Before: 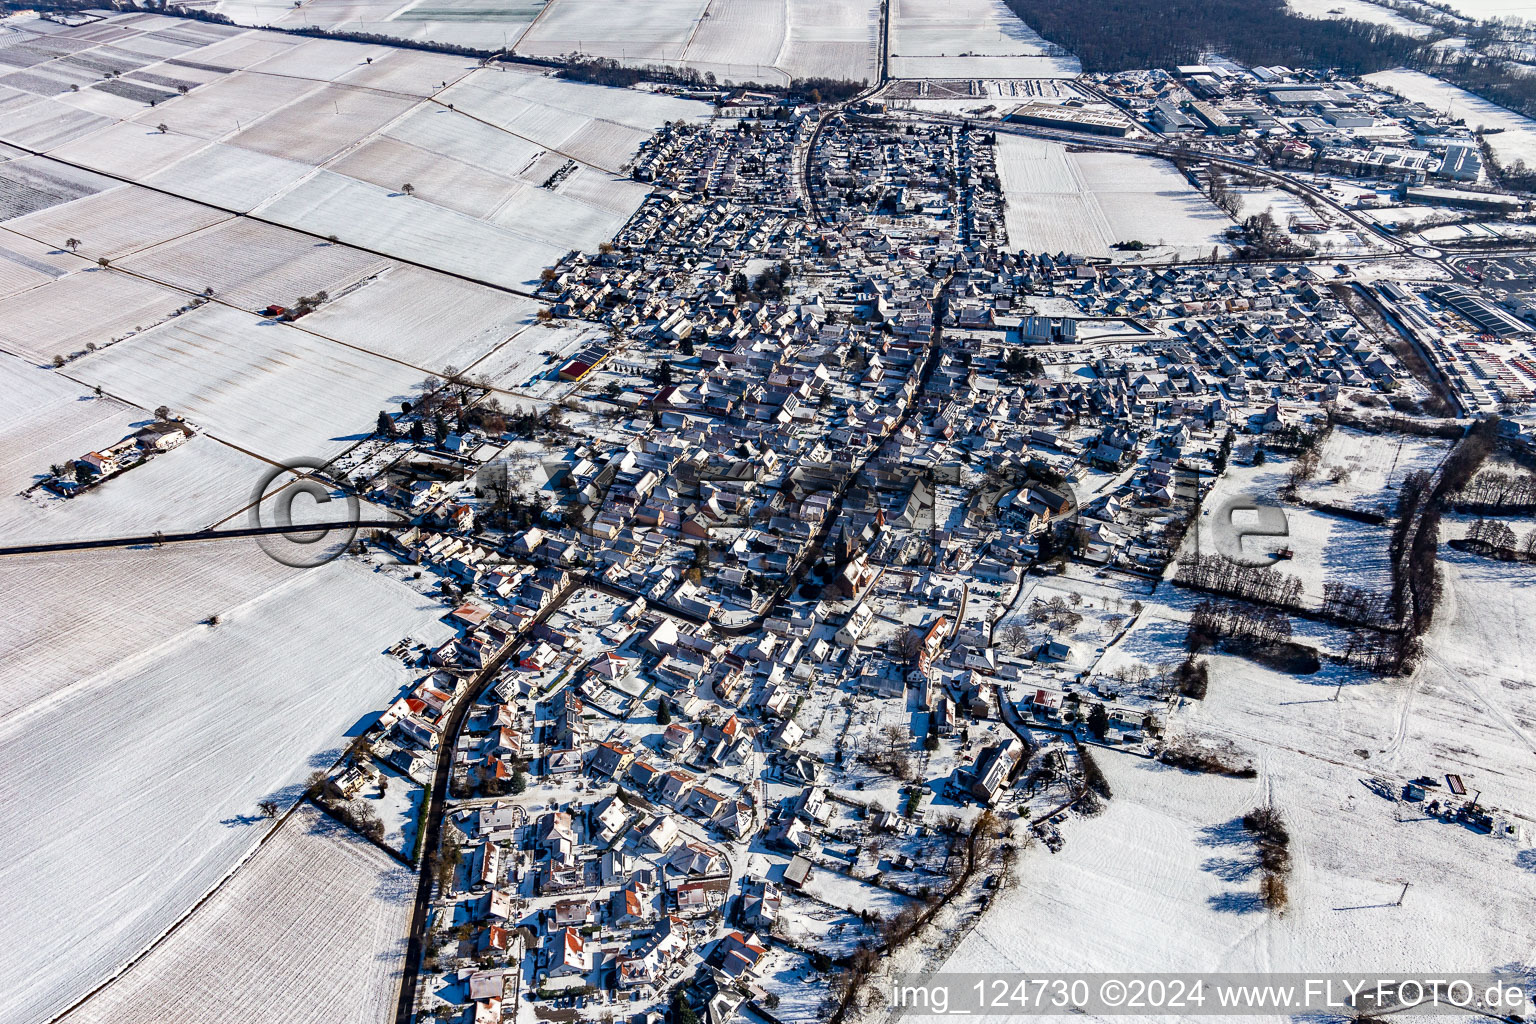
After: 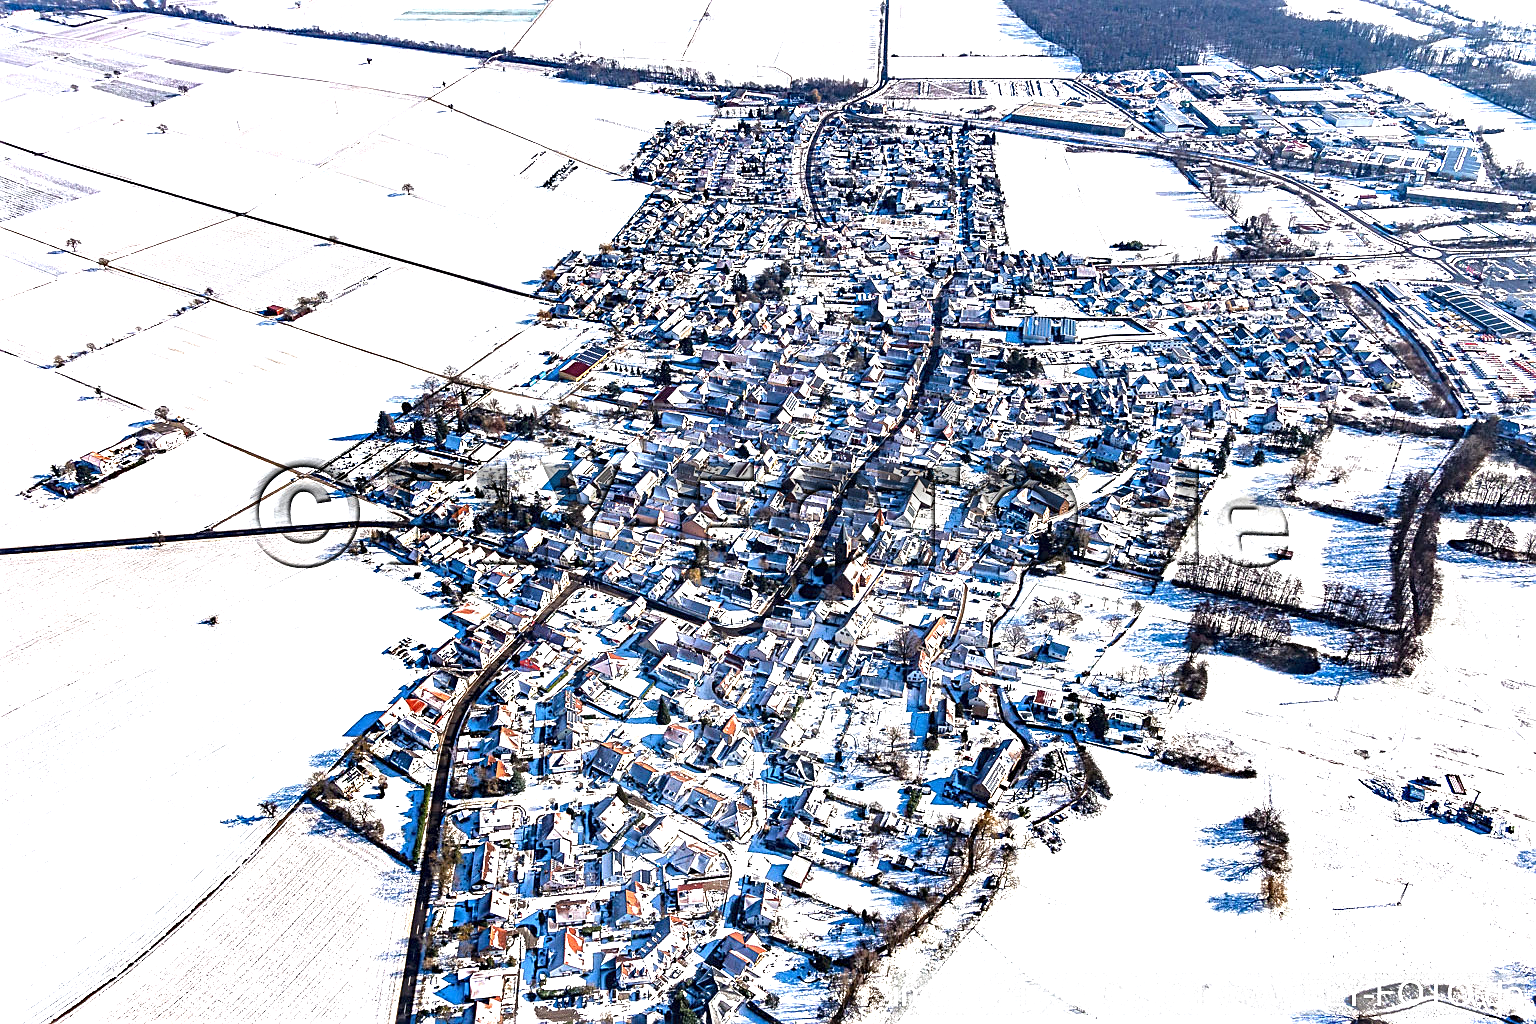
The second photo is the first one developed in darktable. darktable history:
color zones: curves: ch1 [(0, 0.469) (0.01, 0.469) (0.12, 0.446) (0.248, 0.469) (0.5, 0.5) (0.748, 0.5) (0.99, 0.469) (1, 0.469)]
exposure: black level correction 0, exposure 1.482 EV, compensate exposure bias true, compensate highlight preservation false
sharpen: on, module defaults
